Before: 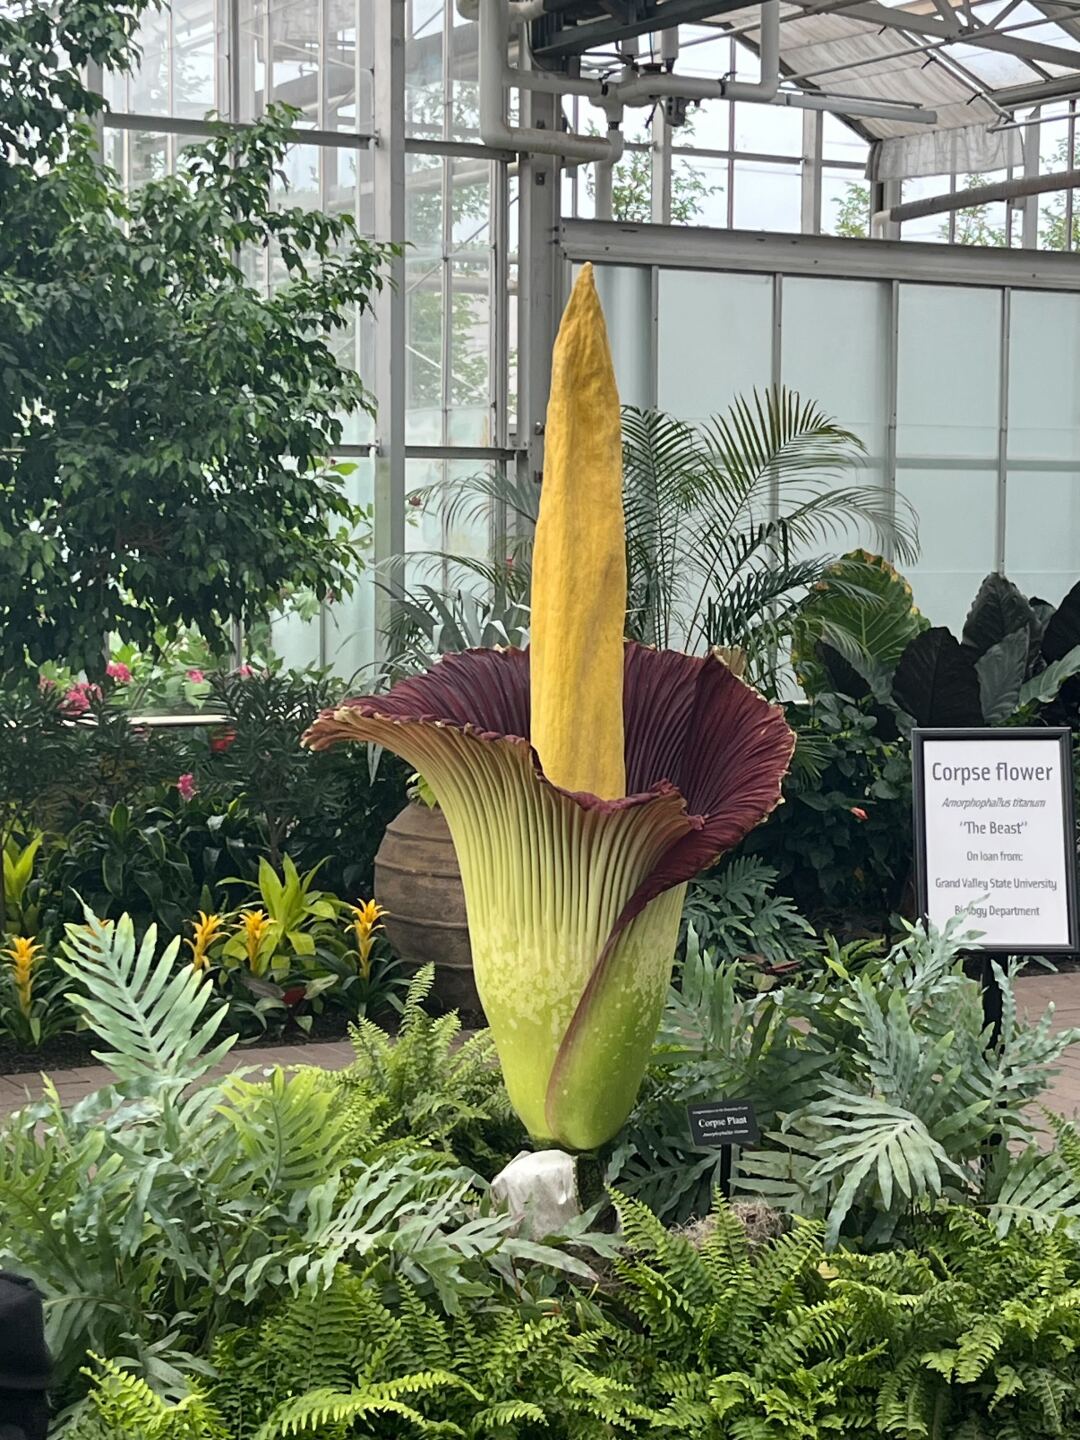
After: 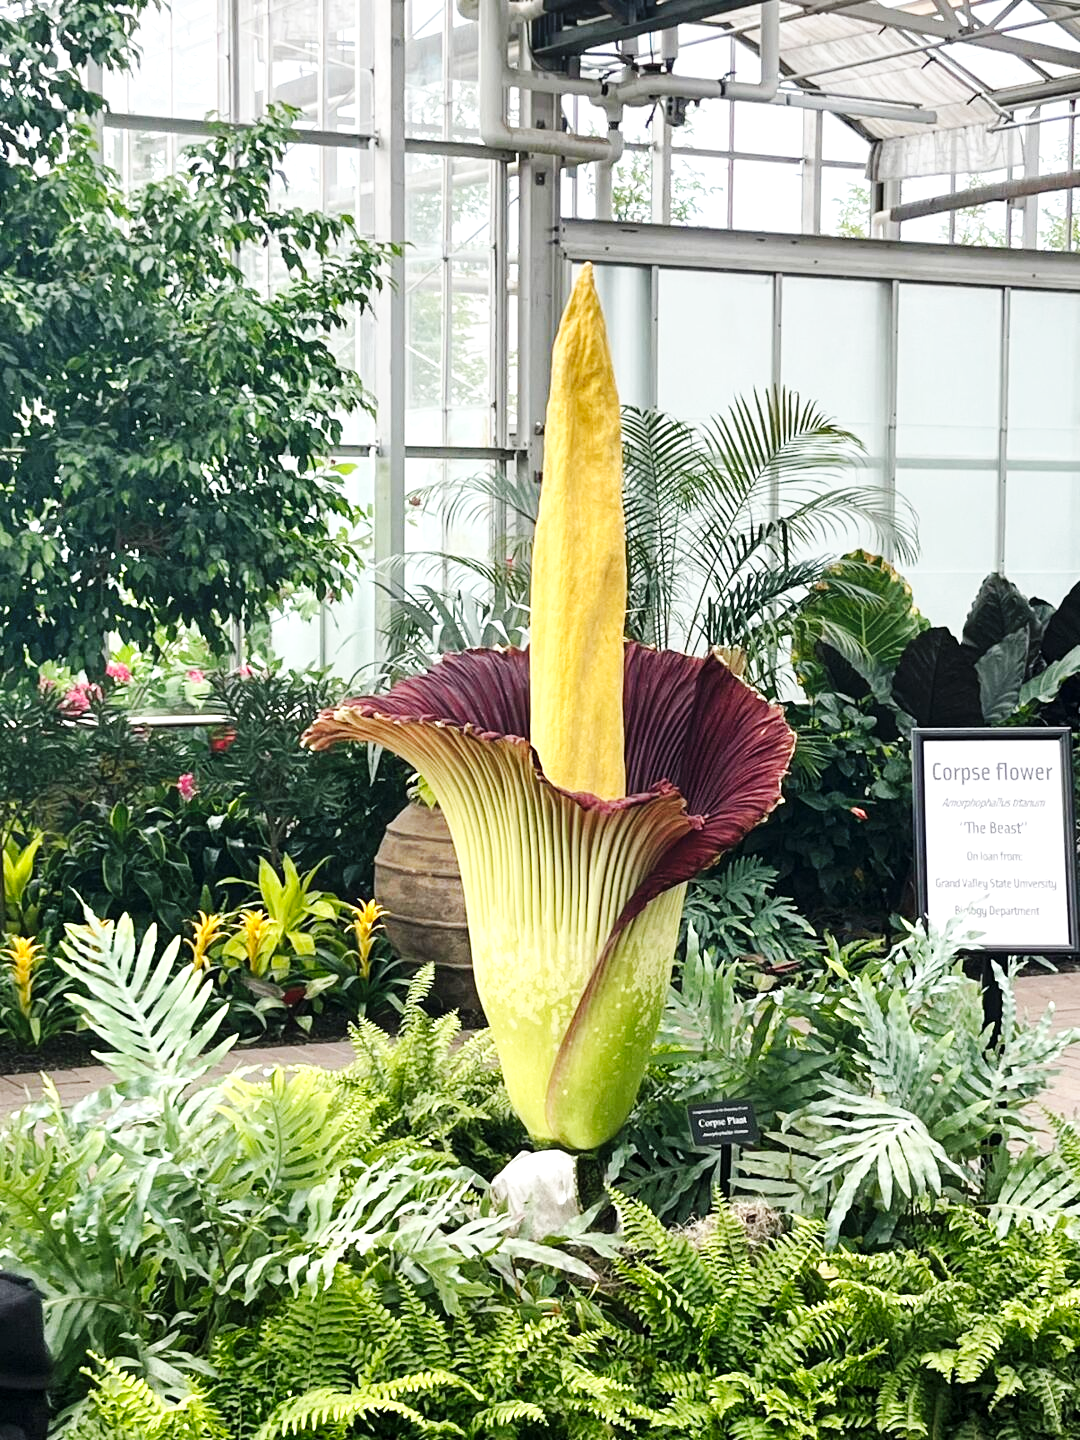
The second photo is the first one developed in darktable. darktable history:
local contrast: highlights 100%, shadows 100%, detail 120%, midtone range 0.2
base curve: curves: ch0 [(0, 0) (0.032, 0.025) (0.121, 0.166) (0.206, 0.329) (0.605, 0.79) (1, 1)], preserve colors none
exposure: black level correction 0, exposure 0.5 EV, compensate exposure bias true, compensate highlight preservation false
